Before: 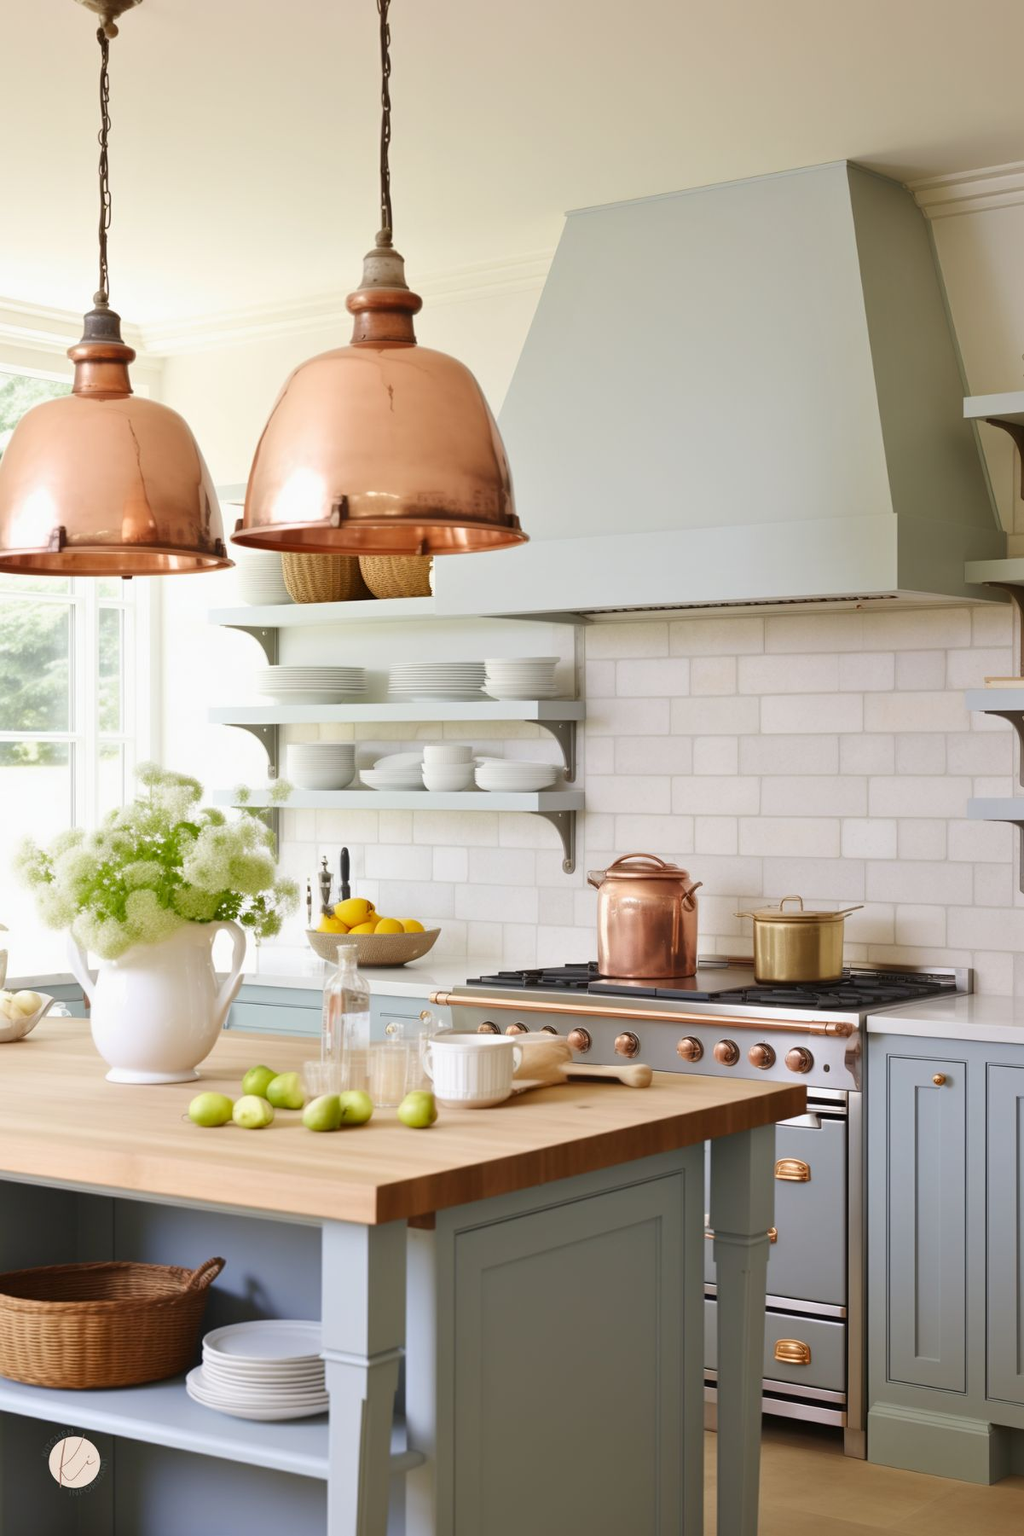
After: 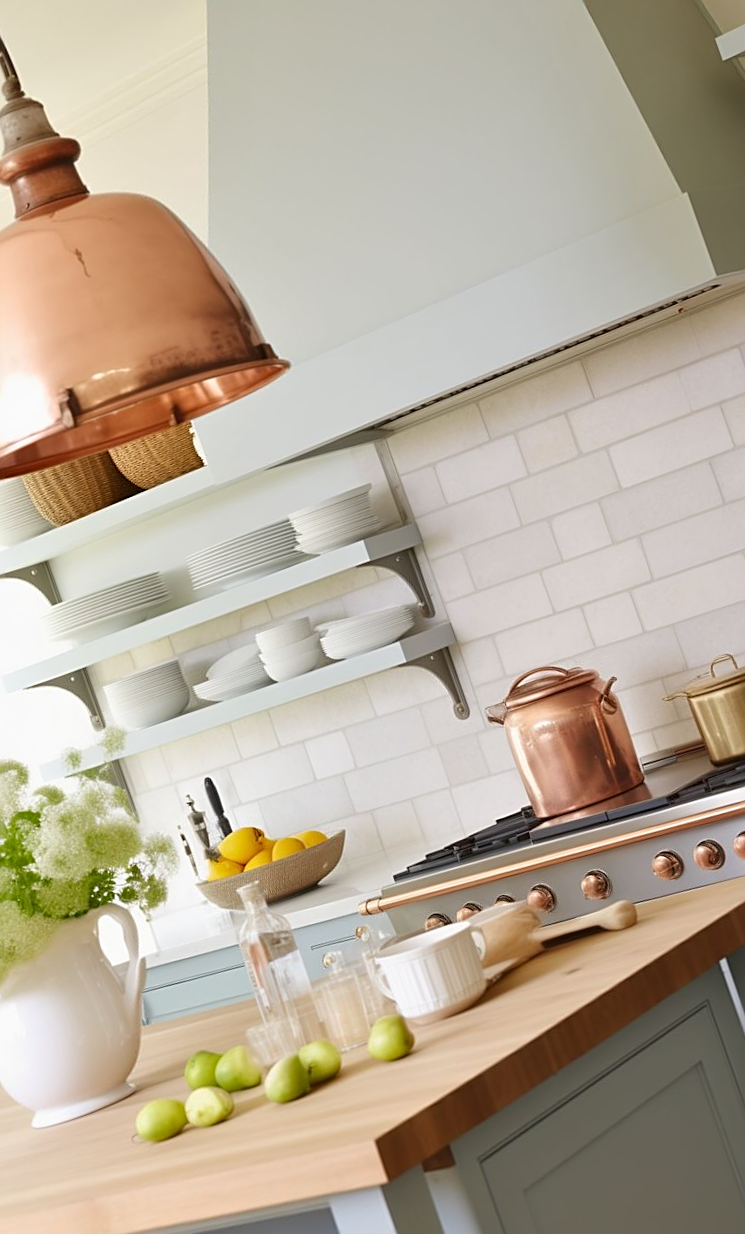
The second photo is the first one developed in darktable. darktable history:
sharpen: amount 0.49
crop and rotate: angle 19.47°, left 6.728%, right 3.756%, bottom 1.07%
